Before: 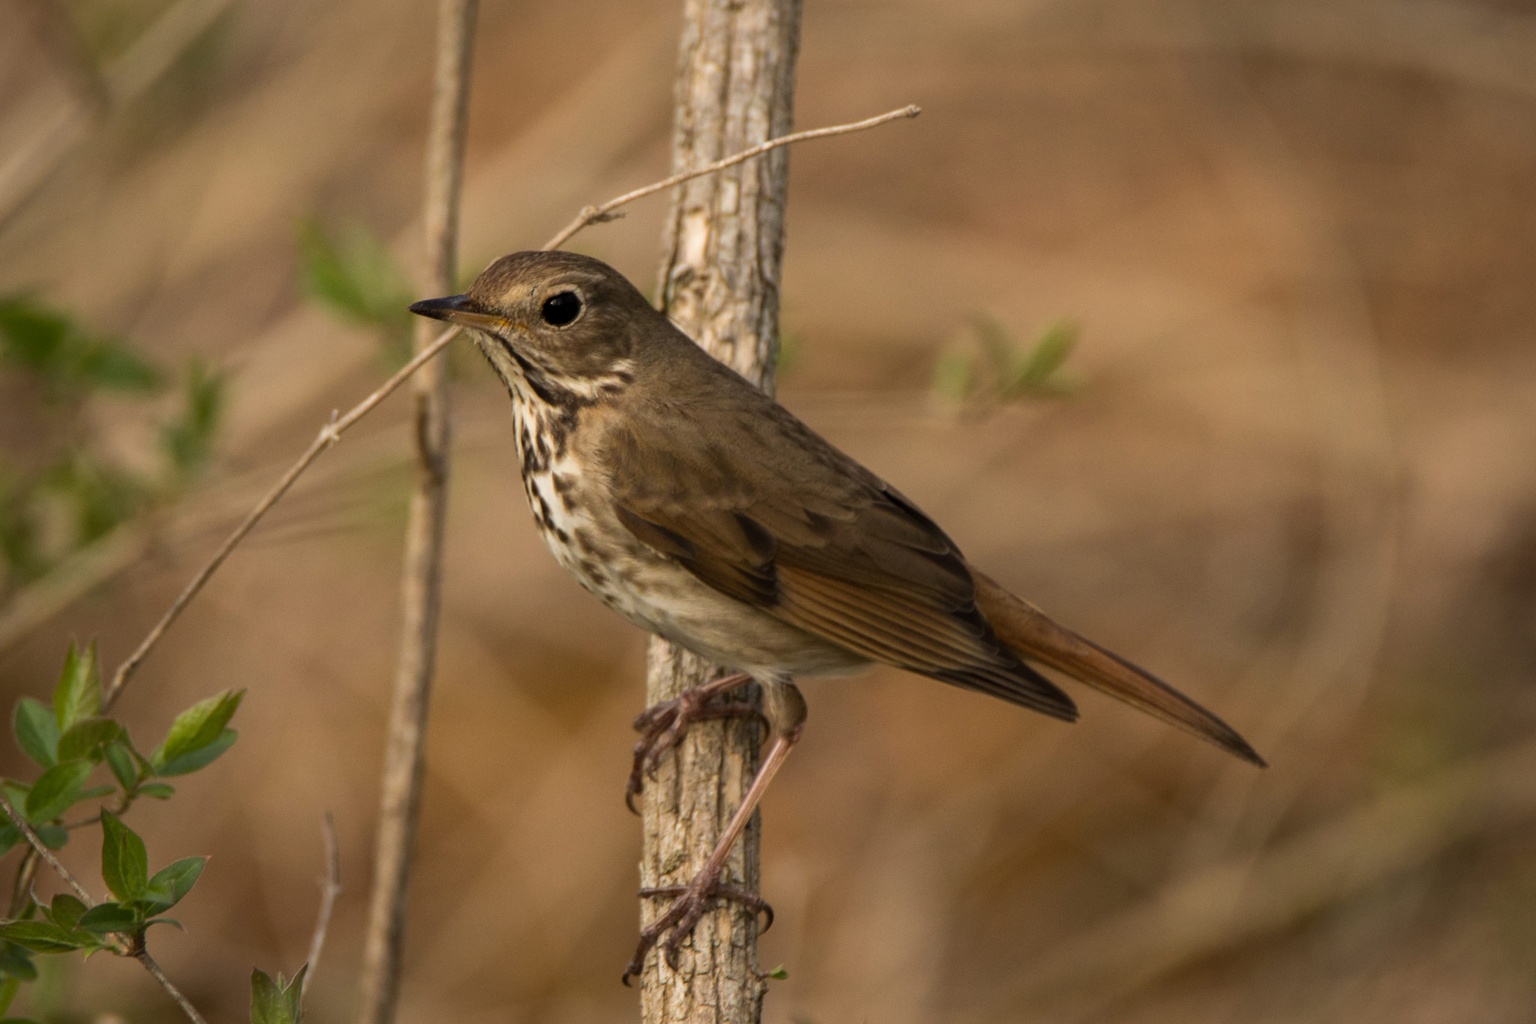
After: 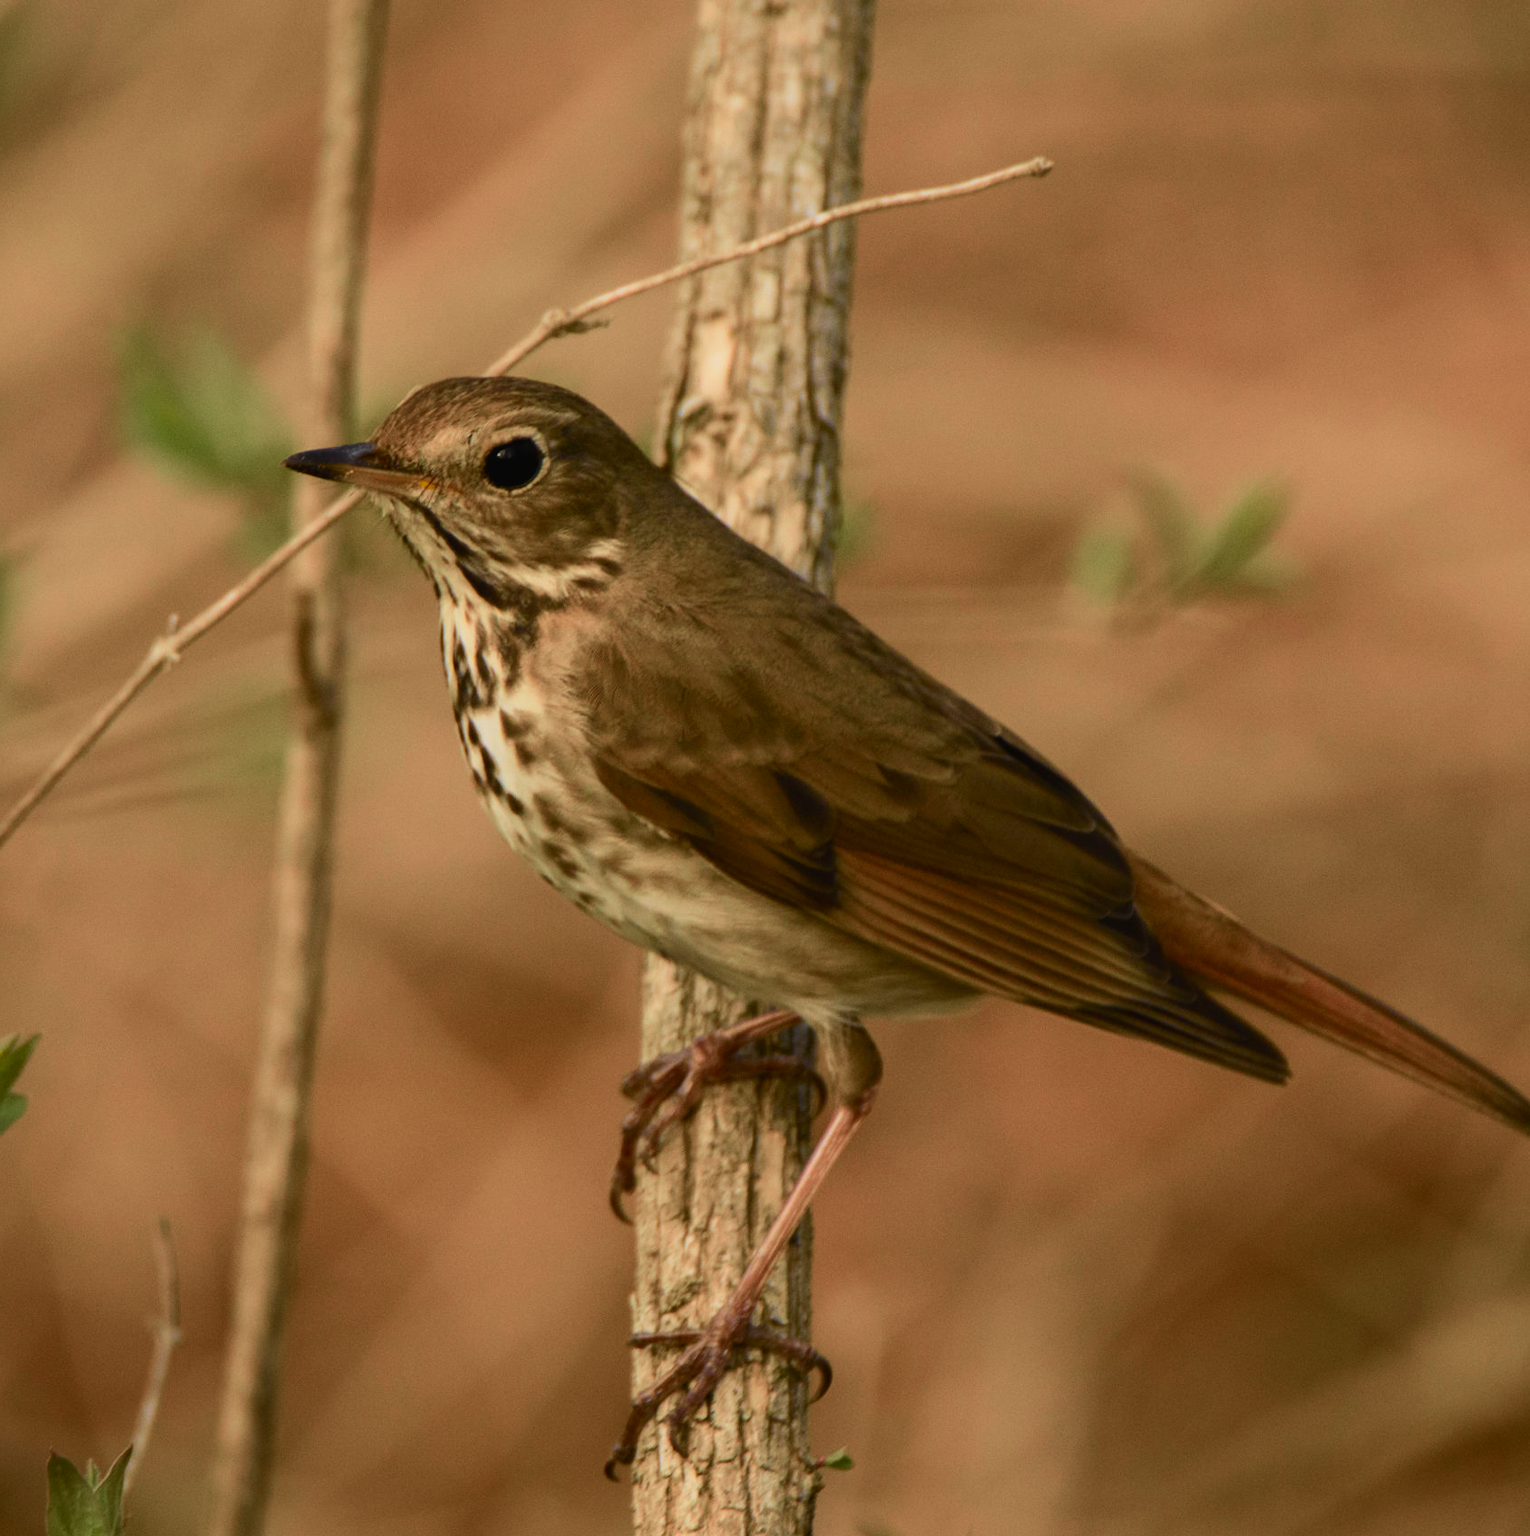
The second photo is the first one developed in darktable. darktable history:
crop and rotate: left 14.334%, right 19.291%
tone curve: curves: ch0 [(0, 0.018) (0.036, 0.038) (0.15, 0.131) (0.27, 0.247) (0.545, 0.561) (0.761, 0.761) (1, 0.919)]; ch1 [(0, 0) (0.179, 0.173) (0.322, 0.32) (0.429, 0.431) (0.502, 0.5) (0.519, 0.522) (0.562, 0.588) (0.625, 0.67) (0.711, 0.745) (1, 1)]; ch2 [(0, 0) (0.29, 0.295) (0.404, 0.436) (0.497, 0.499) (0.521, 0.523) (0.561, 0.605) (0.657, 0.655) (0.712, 0.764) (1, 1)], color space Lab, independent channels, preserve colors none
